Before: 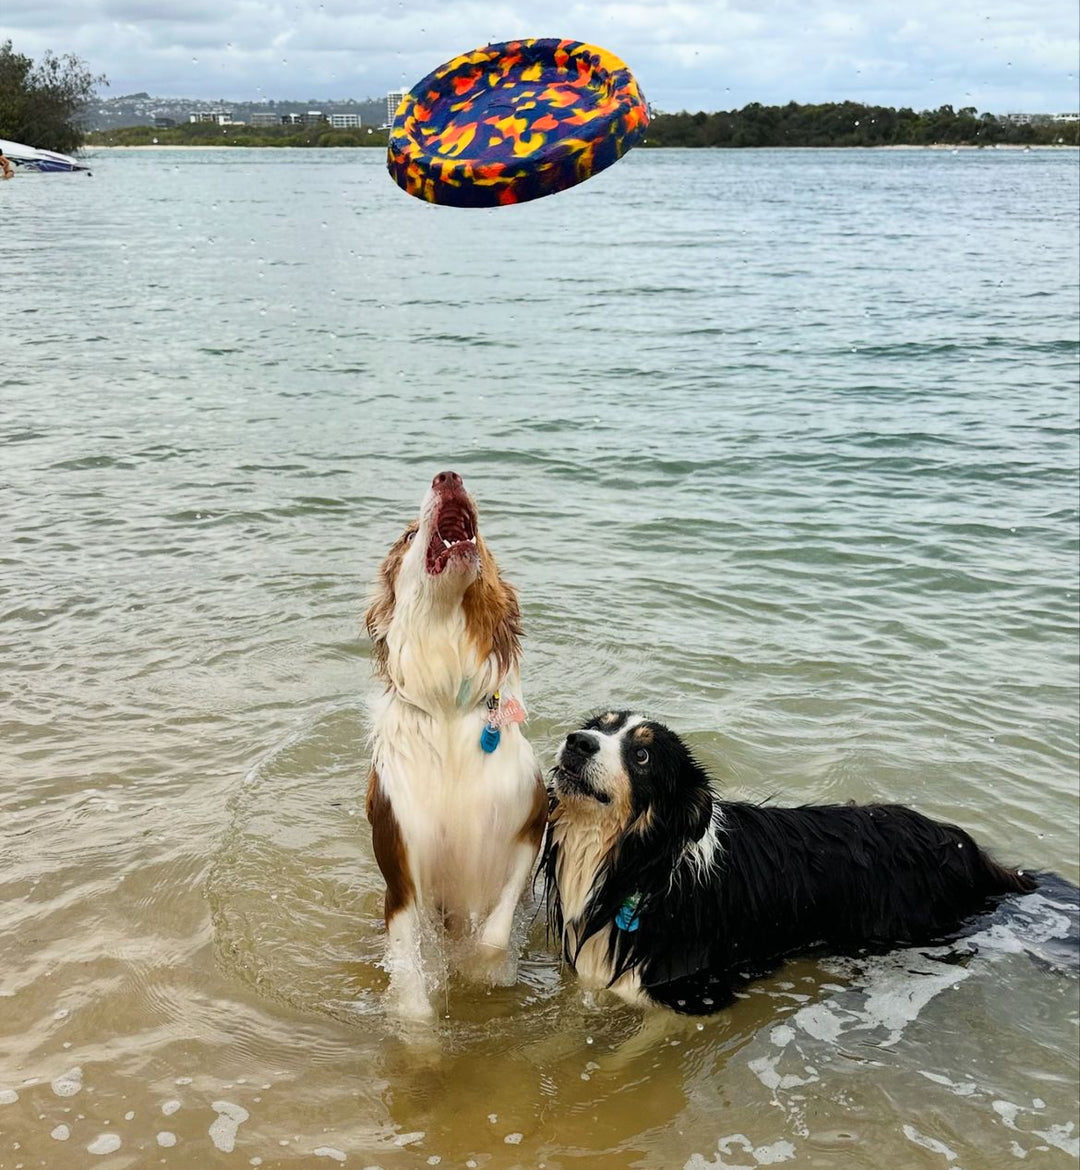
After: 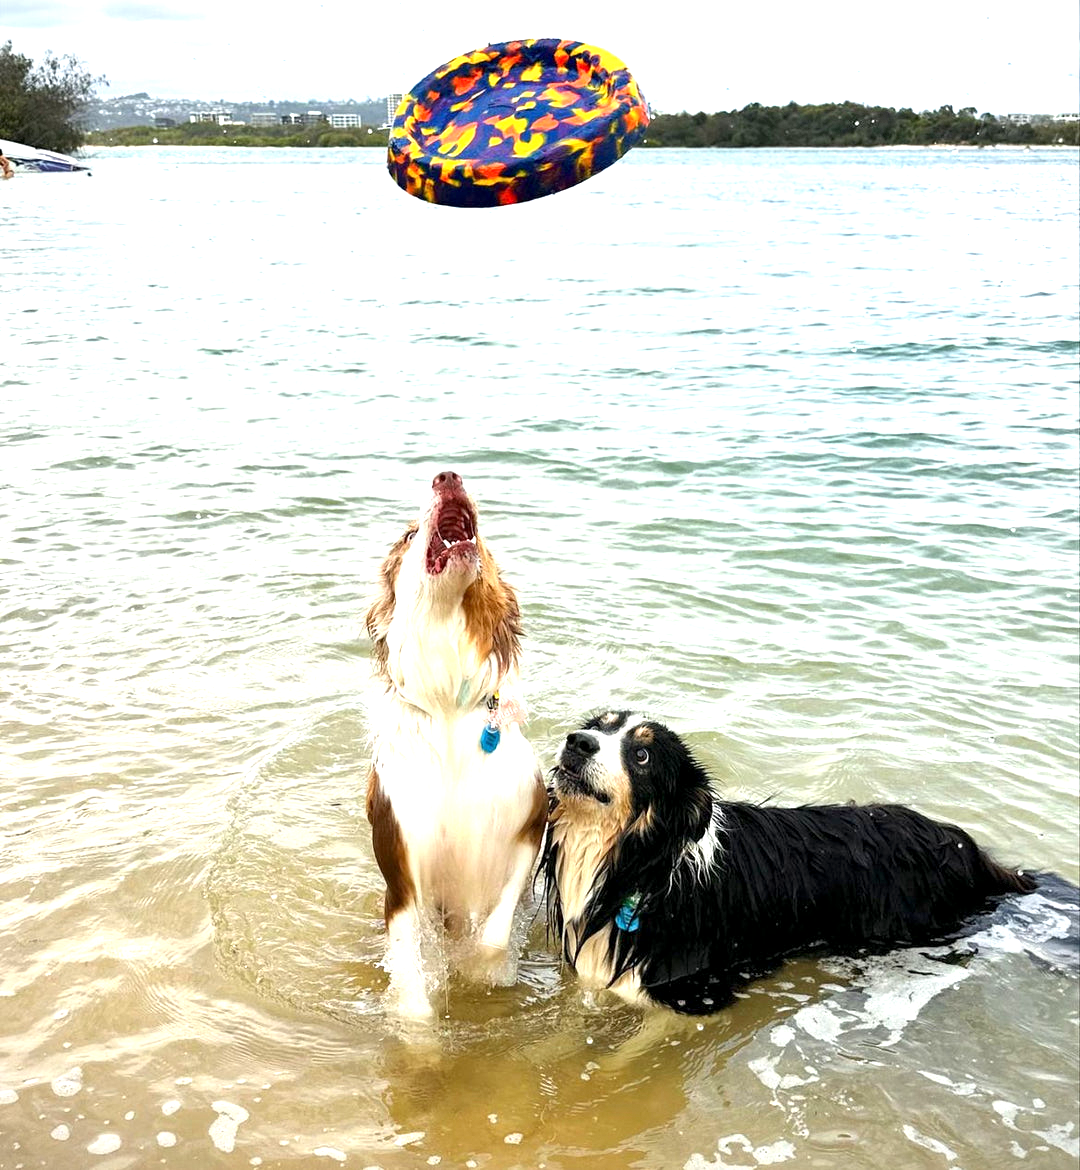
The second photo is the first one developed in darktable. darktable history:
vignetting: fall-off start 97.28%, fall-off radius 79%, brightness -0.462, saturation -0.3, width/height ratio 1.114, dithering 8-bit output, unbound false
color correction: highlights a* -0.137, highlights b* 0.137
exposure: black level correction 0.001, exposure 1.116 EV, compensate highlight preservation false
